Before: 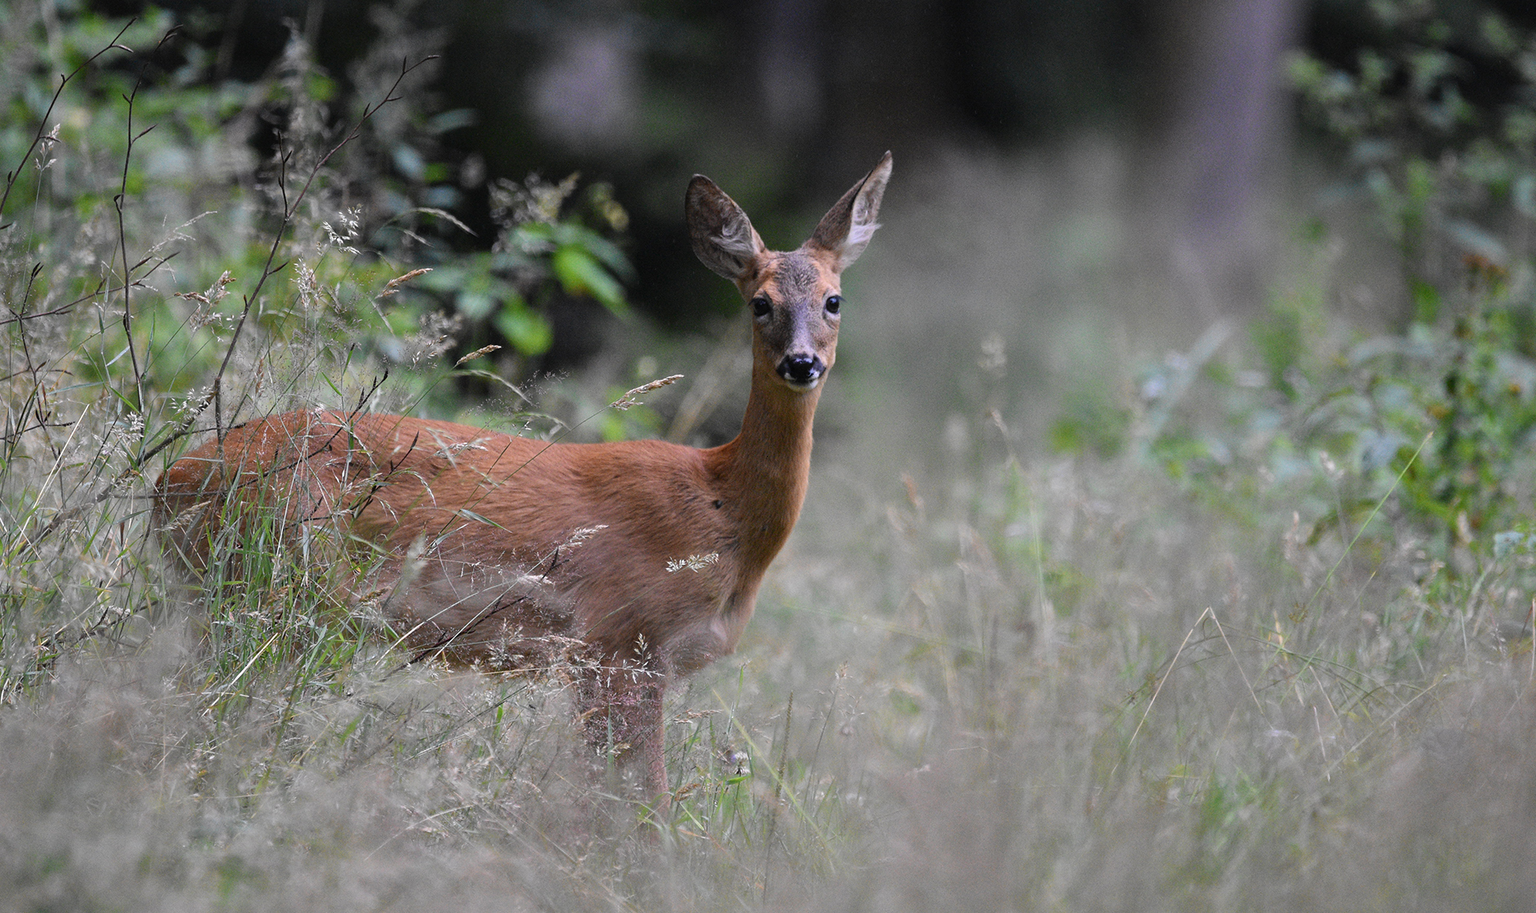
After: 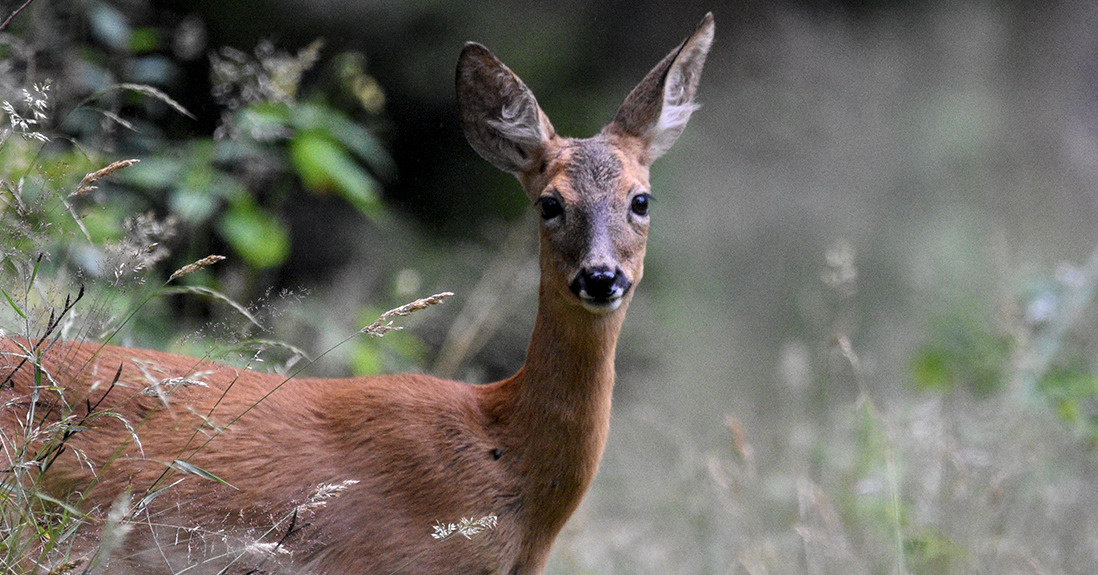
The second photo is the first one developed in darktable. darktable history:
local contrast: highlights 83%, shadows 81%
color balance rgb: on, module defaults
crop: left 20.932%, top 15.471%, right 21.848%, bottom 34.081%
